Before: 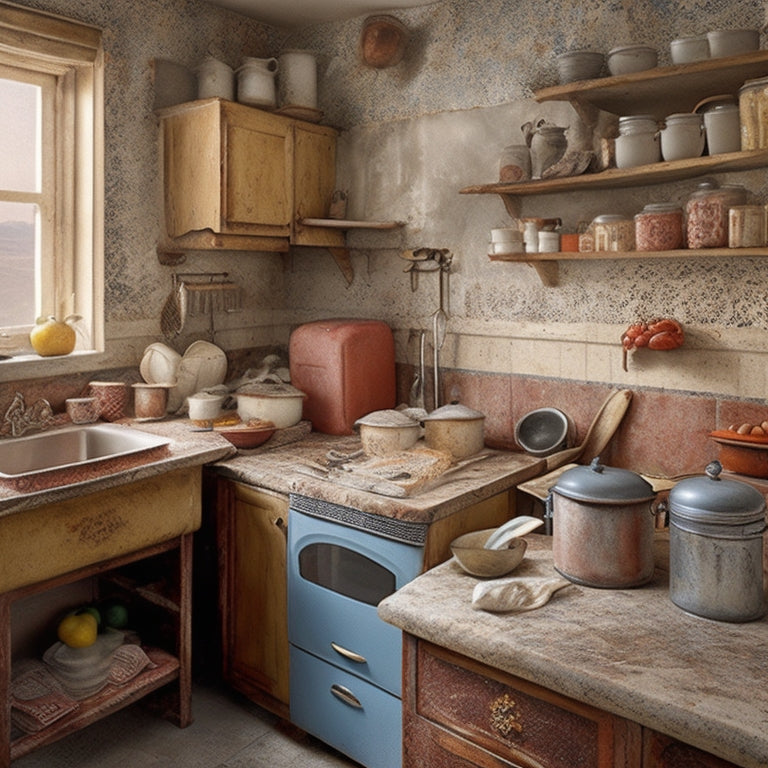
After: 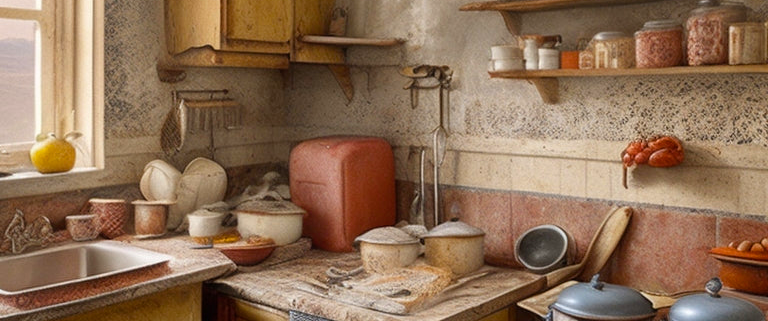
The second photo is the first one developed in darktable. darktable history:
color balance rgb: perceptual saturation grading › global saturation 20%, global vibrance 20%
crop and rotate: top 23.84%, bottom 34.294%
